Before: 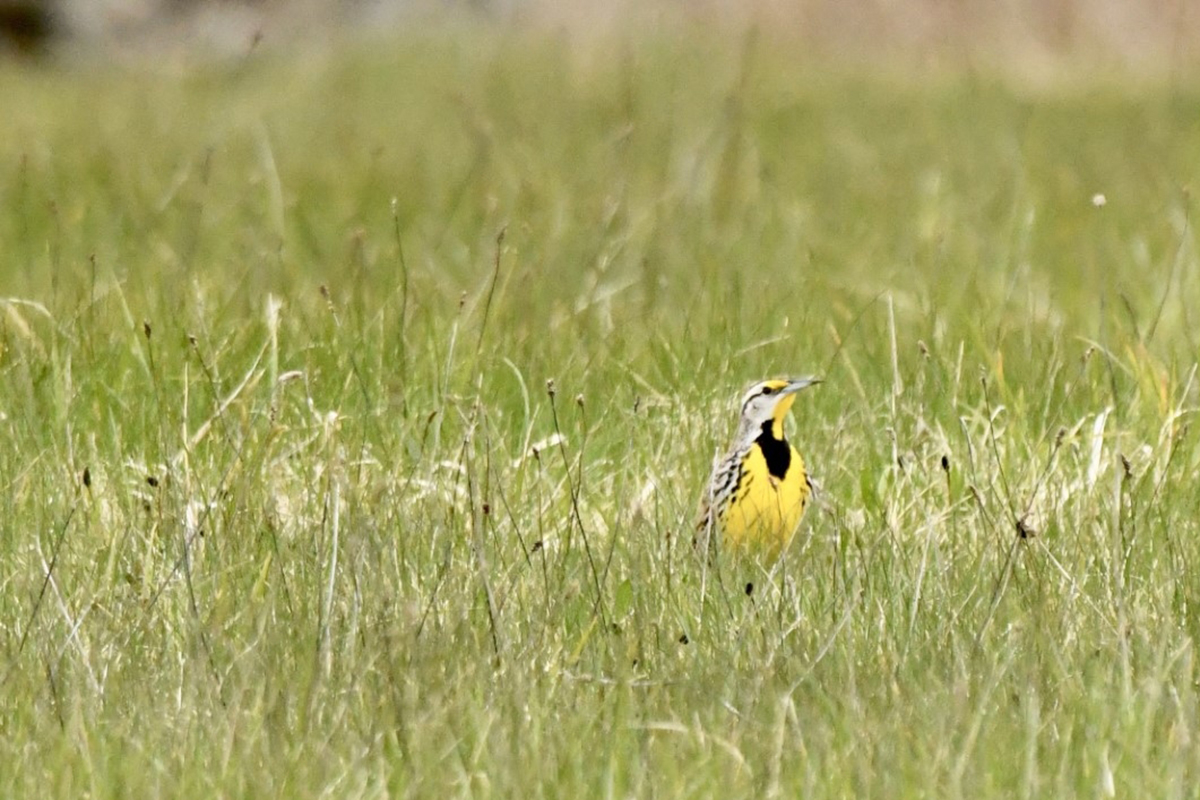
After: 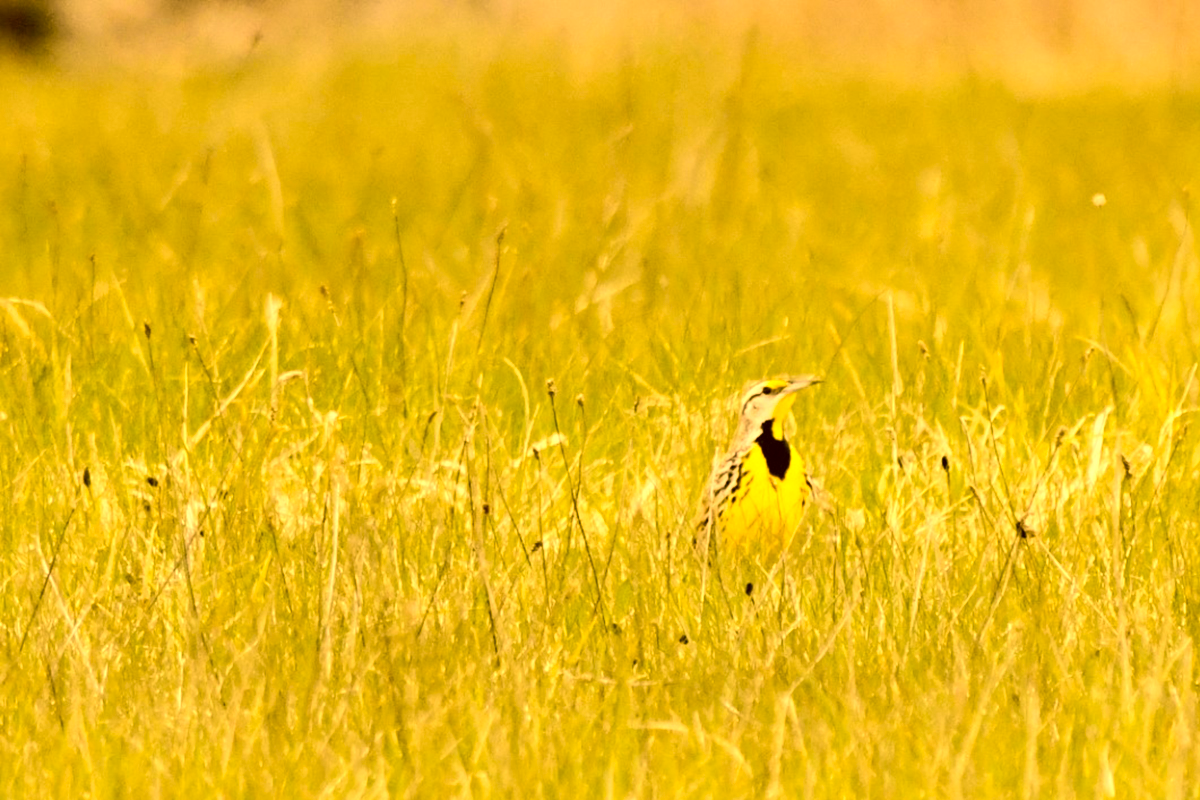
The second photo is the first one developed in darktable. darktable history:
tone equalizer: -8 EV -0.399 EV, -7 EV -0.357 EV, -6 EV -0.344 EV, -5 EV -0.253 EV, -3 EV 0.215 EV, -2 EV 0.314 EV, -1 EV 0.369 EV, +0 EV 0.41 EV, edges refinement/feathering 500, mask exposure compensation -1.57 EV, preserve details no
color correction: highlights a* 10.93, highlights b* 29.97, shadows a* 2.9, shadows b* 16.94, saturation 1.76
contrast brightness saturation: brightness 0.189, saturation -0.505
